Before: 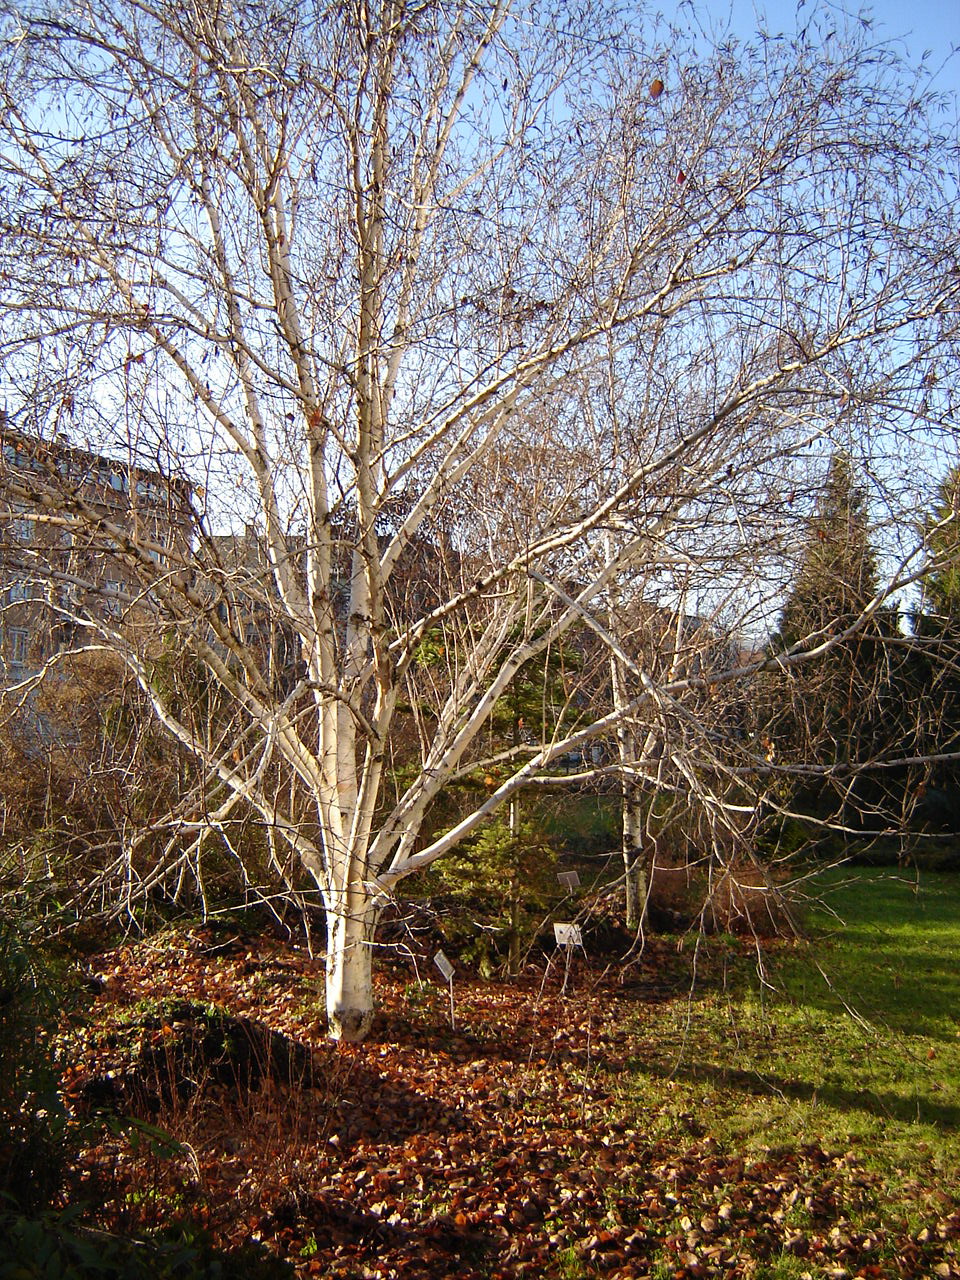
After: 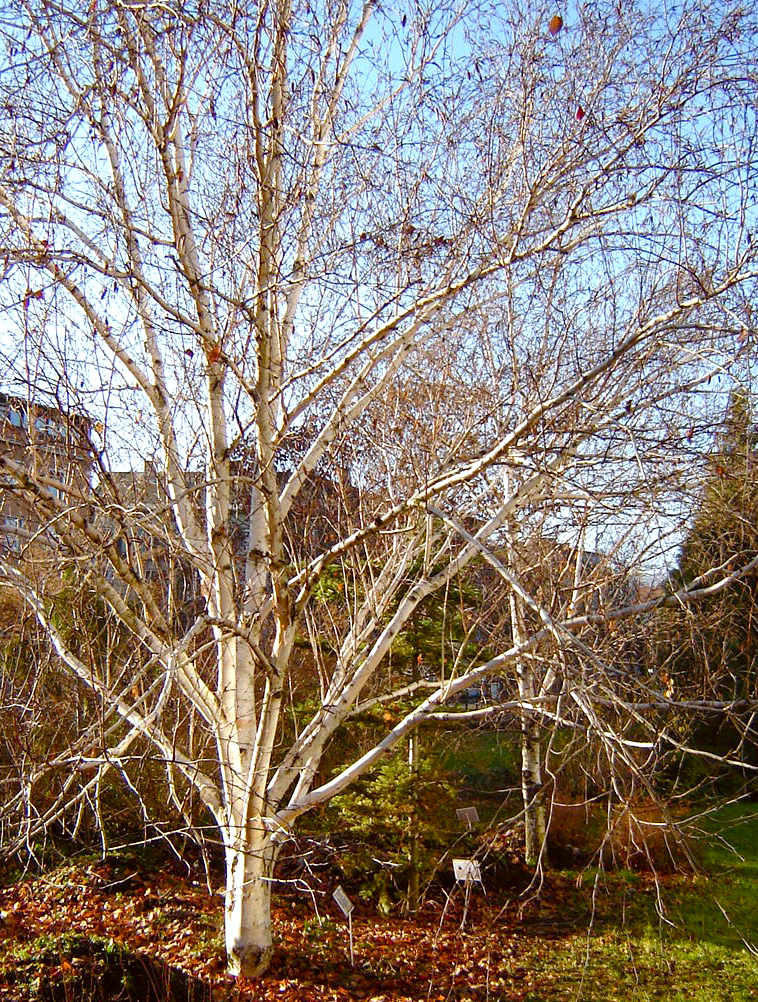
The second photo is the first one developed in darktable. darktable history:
crop and rotate: left 10.533%, top 5.067%, right 10.415%, bottom 16.576%
color correction: highlights a* -3.42, highlights b* -6.94, shadows a* 2.96, shadows b* 5.1
exposure: black level correction 0.001, exposure 0.192 EV, compensate exposure bias true, compensate highlight preservation false
color balance rgb: highlights gain › chroma 0.203%, highlights gain › hue 330.64°, perceptual saturation grading › global saturation 20.044%, perceptual saturation grading › highlights -19.803%, perceptual saturation grading › shadows 29.812%, global vibrance 9.87%
